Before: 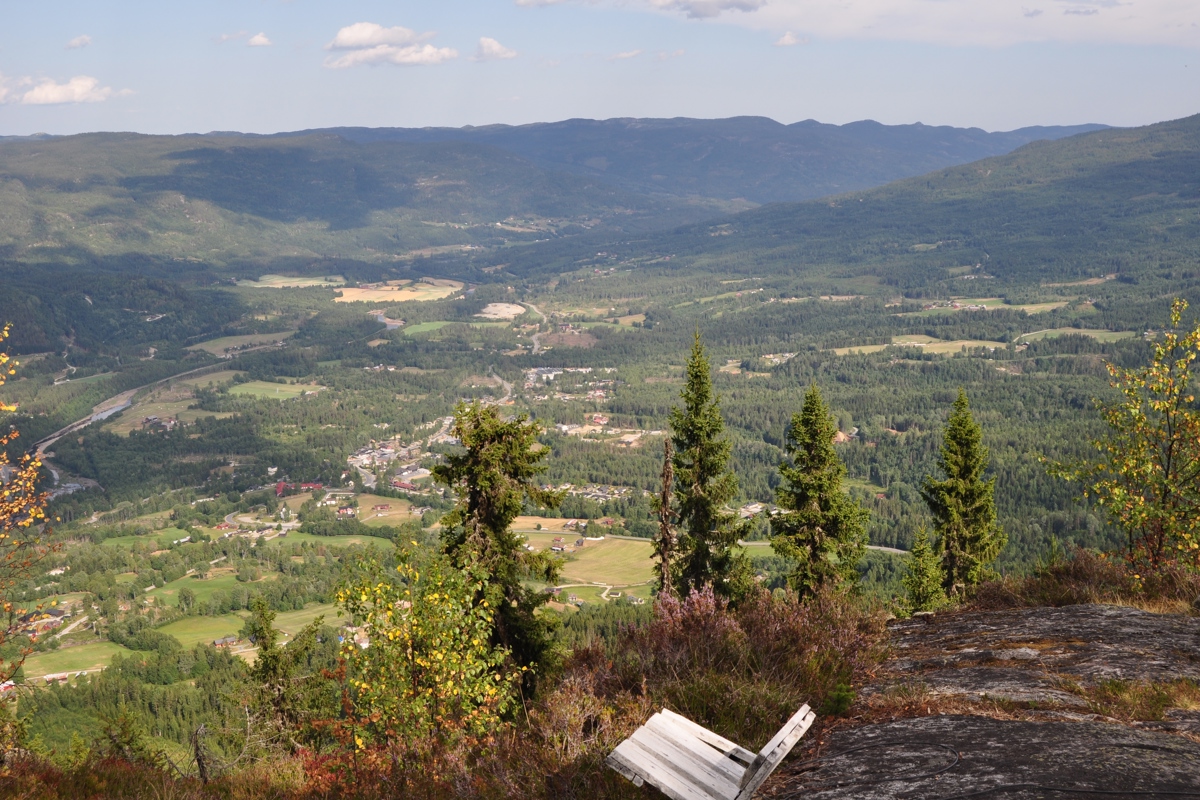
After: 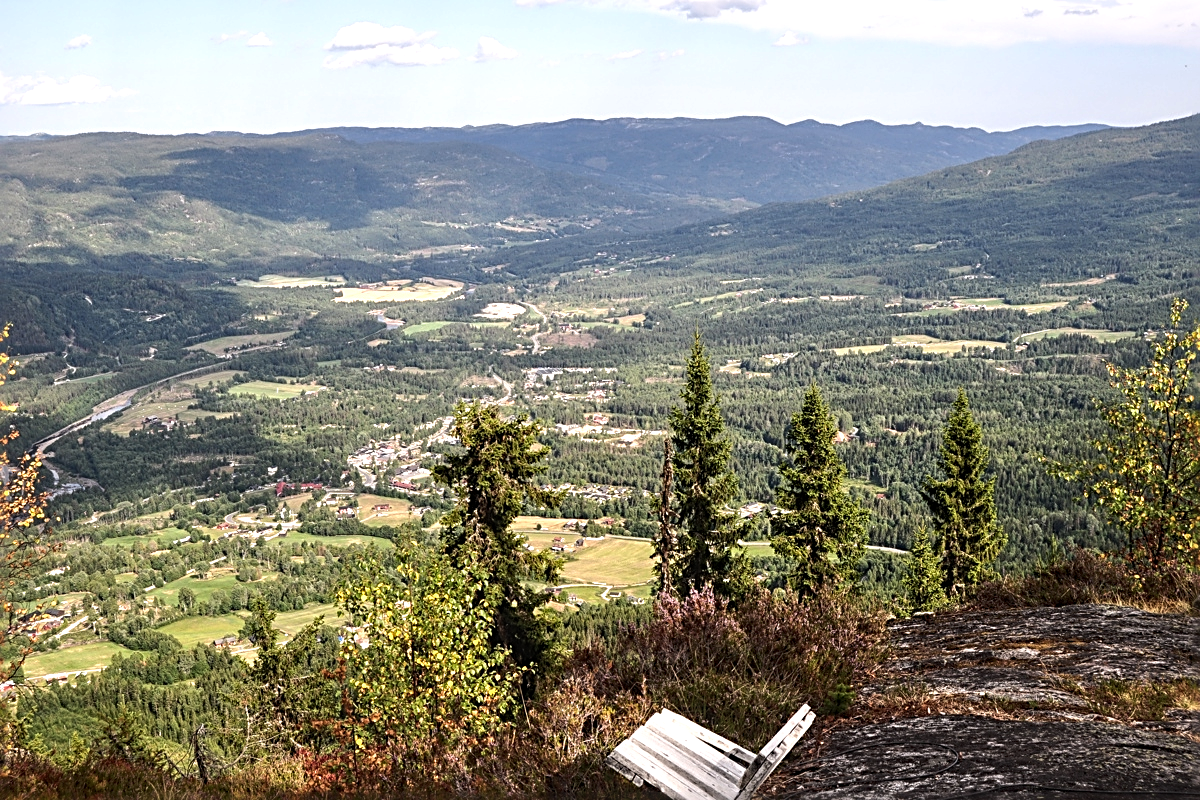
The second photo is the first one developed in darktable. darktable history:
sharpen: radius 2.825, amount 0.712
tone equalizer: -8 EV -0.749 EV, -7 EV -0.705 EV, -6 EV -0.57 EV, -5 EV -0.412 EV, -3 EV 0.398 EV, -2 EV 0.6 EV, -1 EV 0.68 EV, +0 EV 0.763 EV, edges refinement/feathering 500, mask exposure compensation -1.57 EV, preserve details no
local contrast: on, module defaults
